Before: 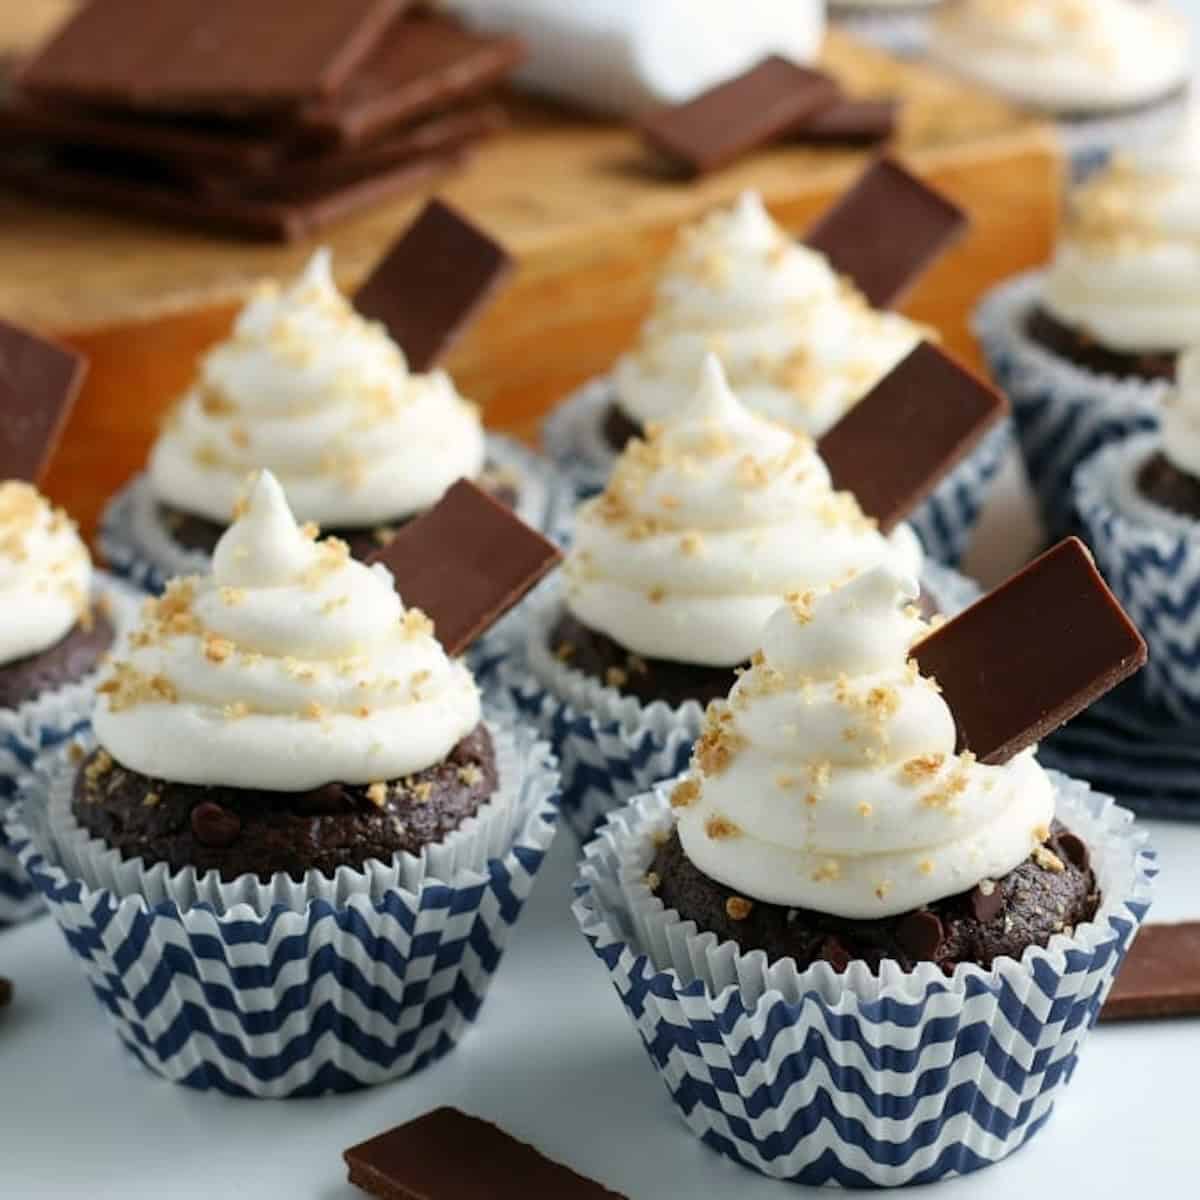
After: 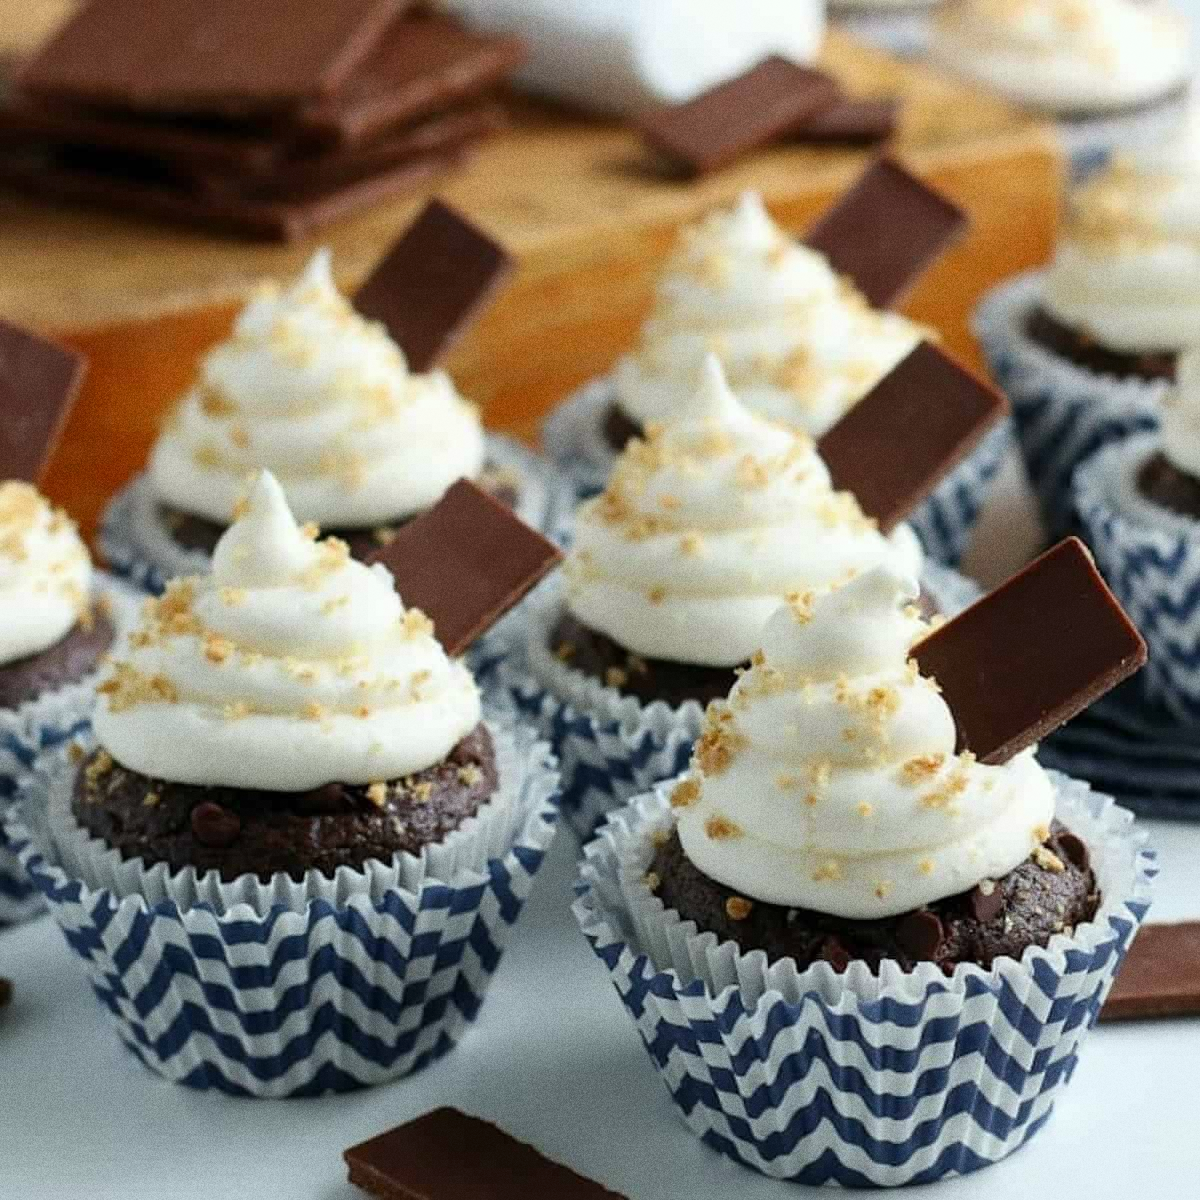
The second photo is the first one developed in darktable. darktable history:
white balance: red 0.978, blue 0.999
grain: coarseness 8.68 ISO, strength 31.94%
